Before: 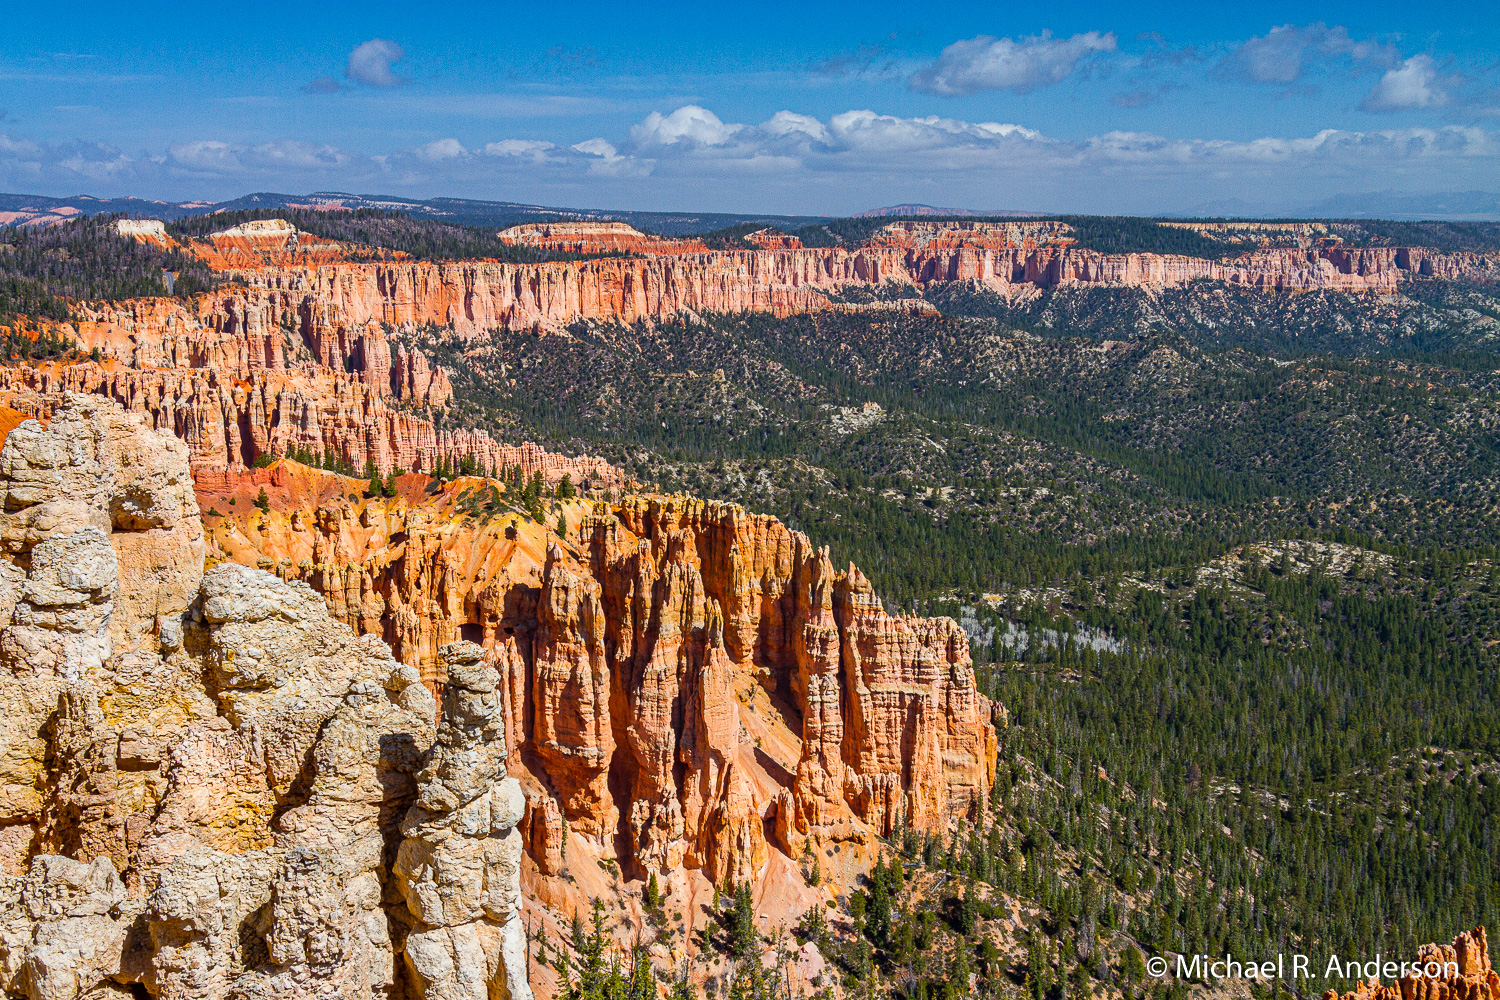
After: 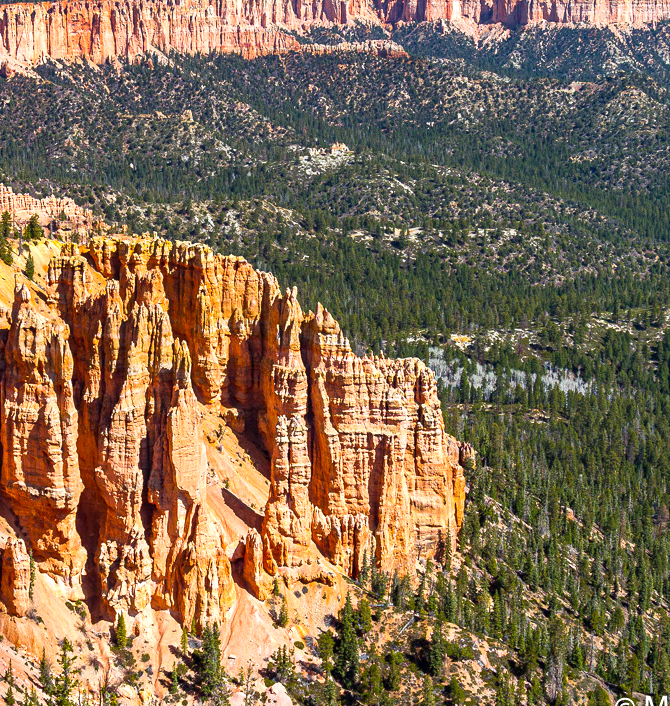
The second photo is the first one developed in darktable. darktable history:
exposure: black level correction 0.001, exposure 0.499 EV, compensate exposure bias true, compensate highlight preservation false
crop: left 35.507%, top 25.986%, right 19.816%, bottom 3.346%
shadows and highlights: shadows 31.24, highlights 1.24, soften with gaussian
